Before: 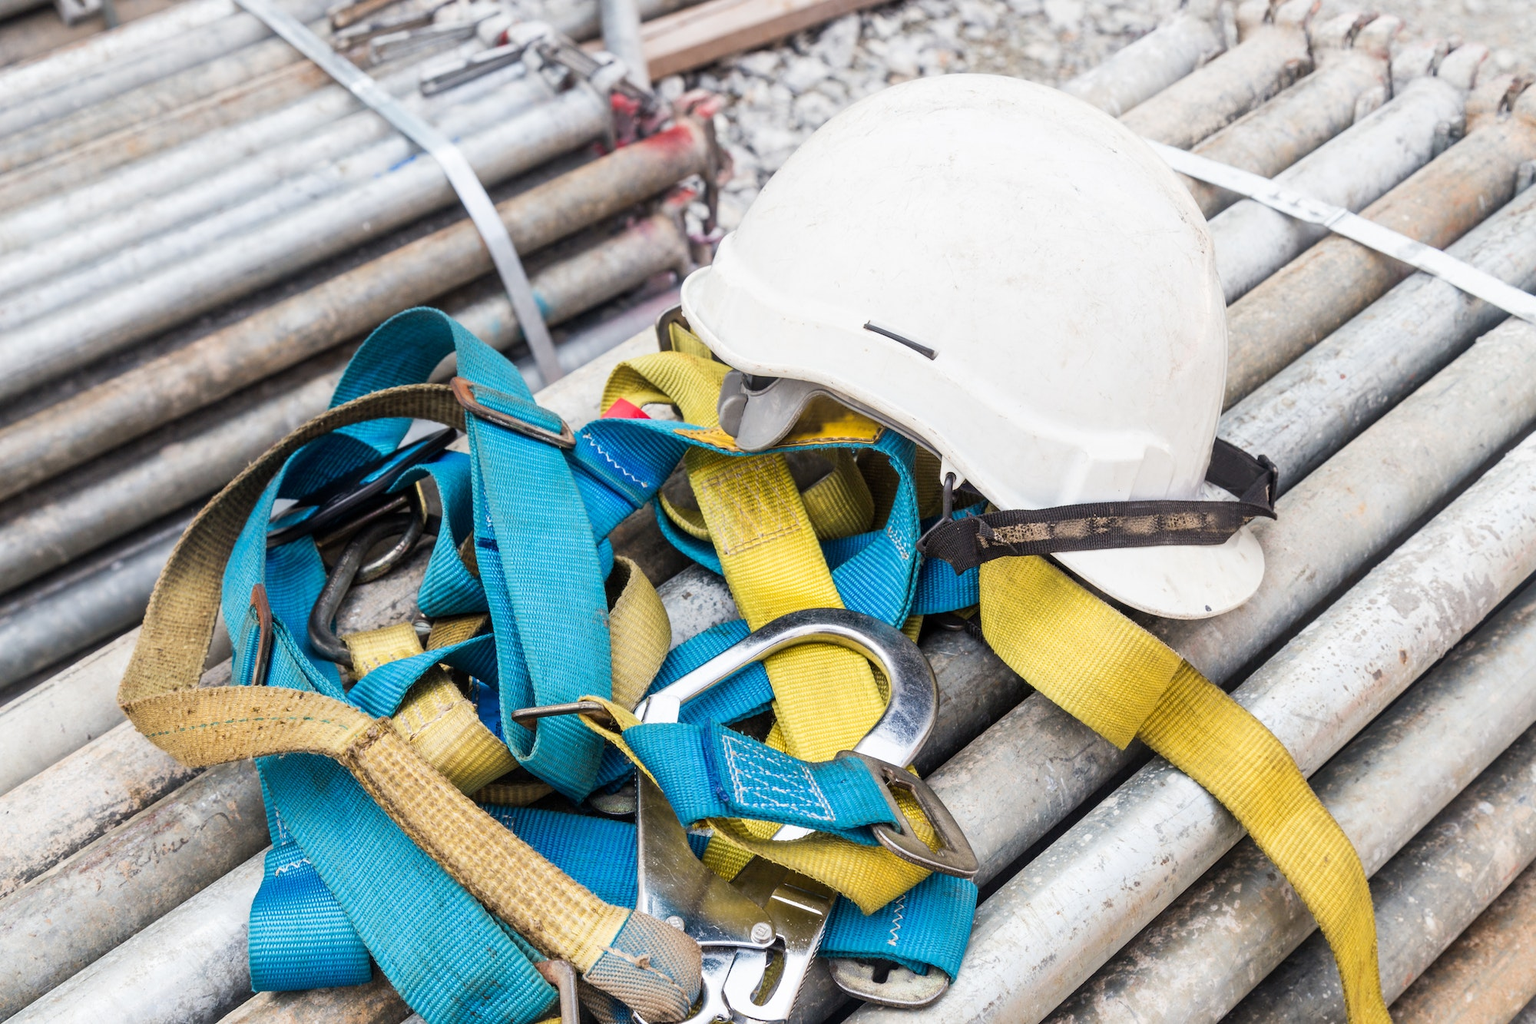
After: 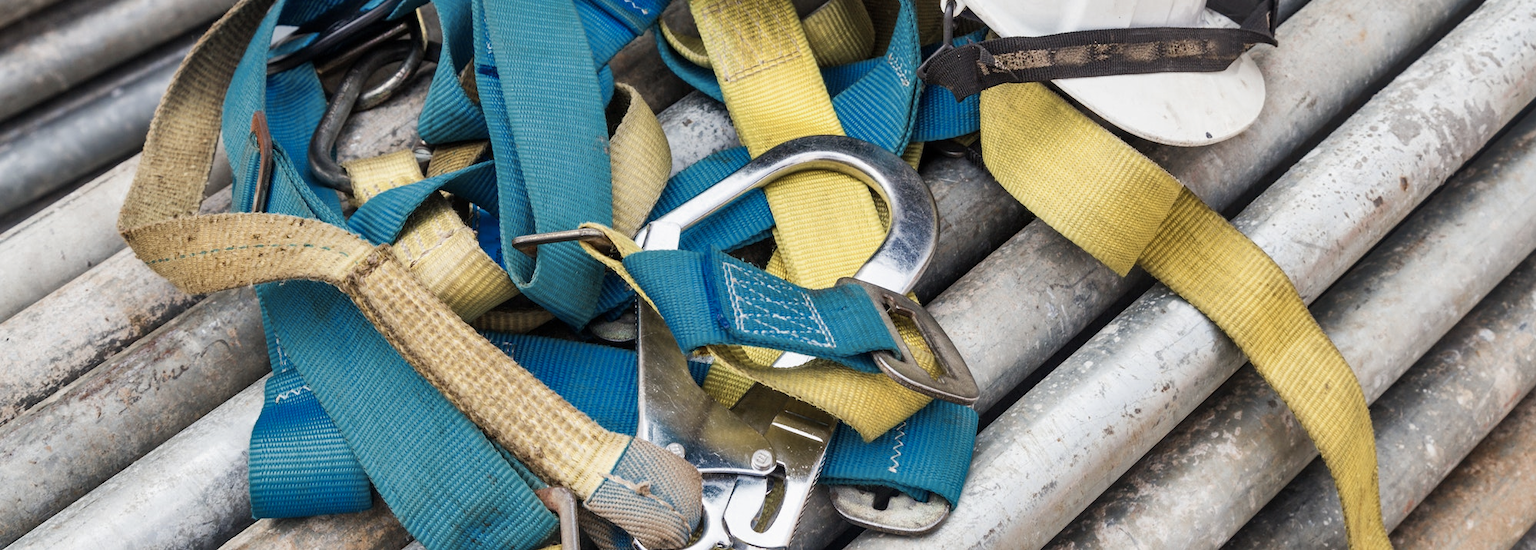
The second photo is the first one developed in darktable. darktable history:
crop and rotate: top 46.237%
color zones: curves: ch0 [(0, 0.5) (0.125, 0.4) (0.25, 0.5) (0.375, 0.4) (0.5, 0.4) (0.625, 0.35) (0.75, 0.35) (0.875, 0.5)]; ch1 [(0, 0.35) (0.125, 0.45) (0.25, 0.35) (0.375, 0.35) (0.5, 0.35) (0.625, 0.35) (0.75, 0.45) (0.875, 0.35)]; ch2 [(0, 0.6) (0.125, 0.5) (0.25, 0.5) (0.375, 0.6) (0.5, 0.6) (0.625, 0.5) (0.75, 0.5) (0.875, 0.5)]
color balance rgb: global vibrance 10%
exposure: exposure -0.04 EV, compensate highlight preservation false
shadows and highlights: shadows 60, highlights -60.23, soften with gaussian
